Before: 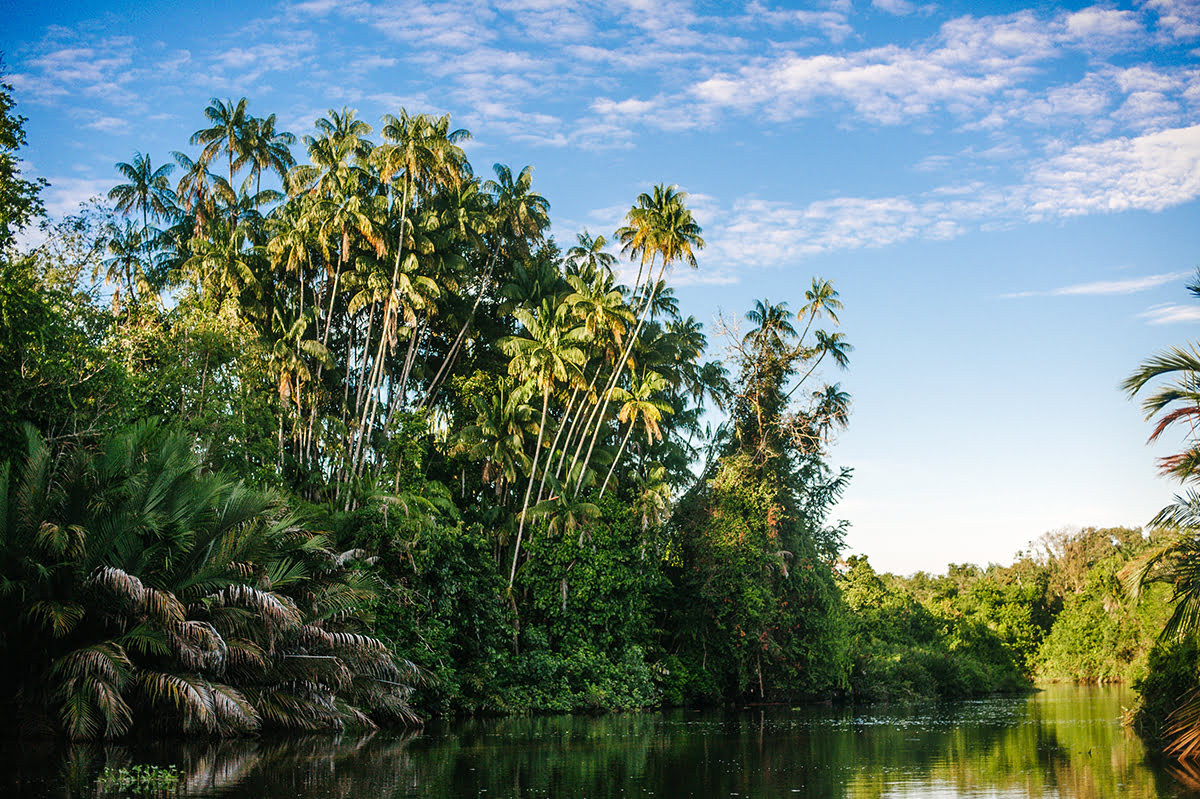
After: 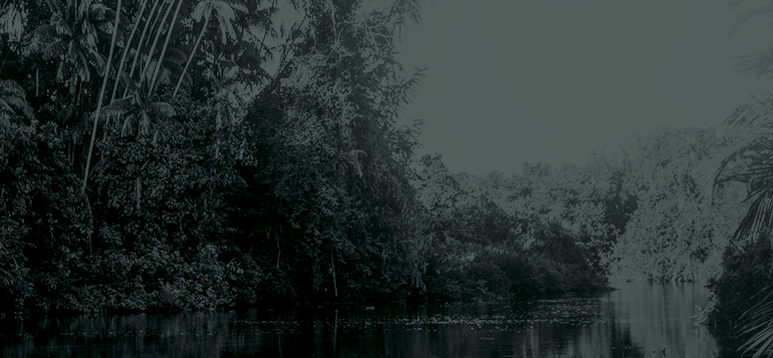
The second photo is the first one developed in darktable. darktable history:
tone equalizer: -8 EV -0.417 EV, -7 EV -0.389 EV, -6 EV -0.333 EV, -5 EV -0.222 EV, -3 EV 0.222 EV, -2 EV 0.333 EV, -1 EV 0.389 EV, +0 EV 0.417 EV, edges refinement/feathering 500, mask exposure compensation -1.57 EV, preserve details no
crop and rotate: left 35.509%, top 50.238%, bottom 4.934%
bloom: size 16%, threshold 98%, strength 20%
colorize: hue 90°, saturation 19%, lightness 1.59%, version 1
exposure: black level correction -0.015, exposure -0.125 EV, compensate highlight preservation false
contrast brightness saturation: contrast -0.15, brightness 0.05, saturation -0.12
tone curve: curves: ch0 [(0, 0) (0.003, 0.011) (0.011, 0.014) (0.025, 0.023) (0.044, 0.035) (0.069, 0.047) (0.1, 0.065) (0.136, 0.098) (0.177, 0.139) (0.224, 0.214) (0.277, 0.306) (0.335, 0.392) (0.399, 0.484) (0.468, 0.584) (0.543, 0.68) (0.623, 0.772) (0.709, 0.847) (0.801, 0.905) (0.898, 0.951) (1, 1)], preserve colors none
local contrast: on, module defaults
